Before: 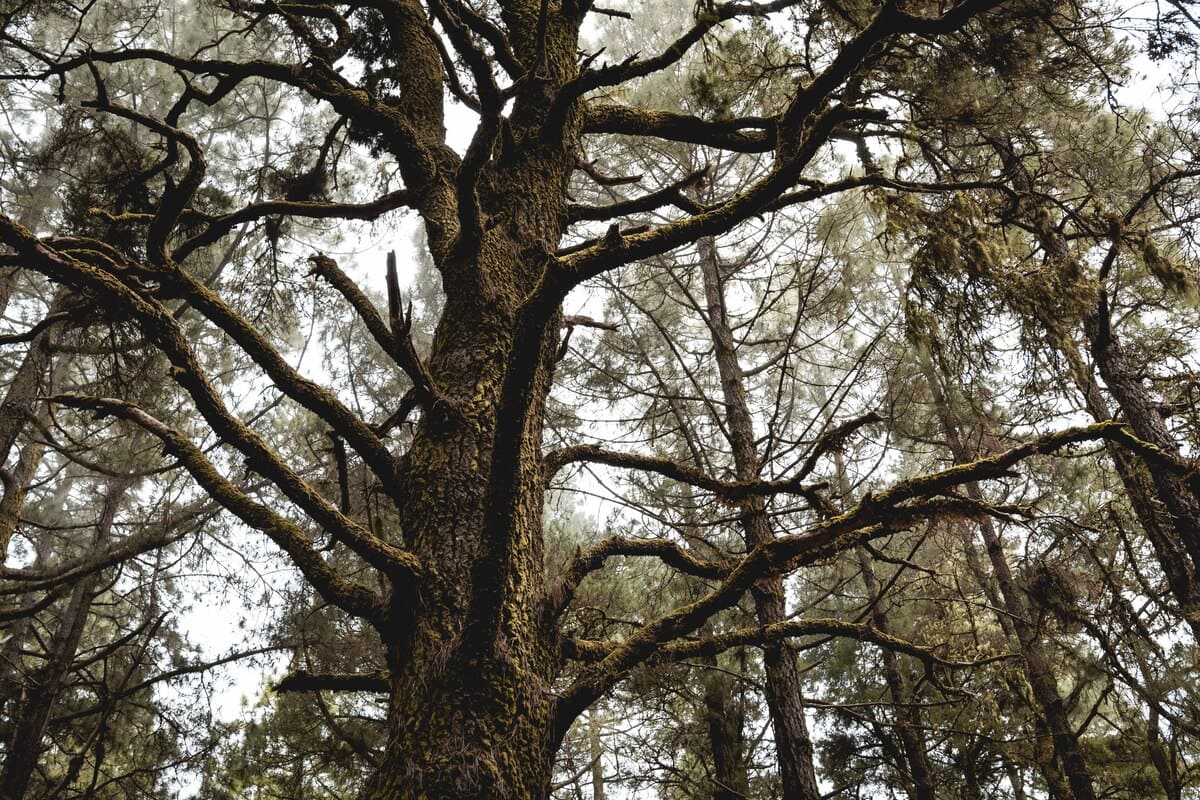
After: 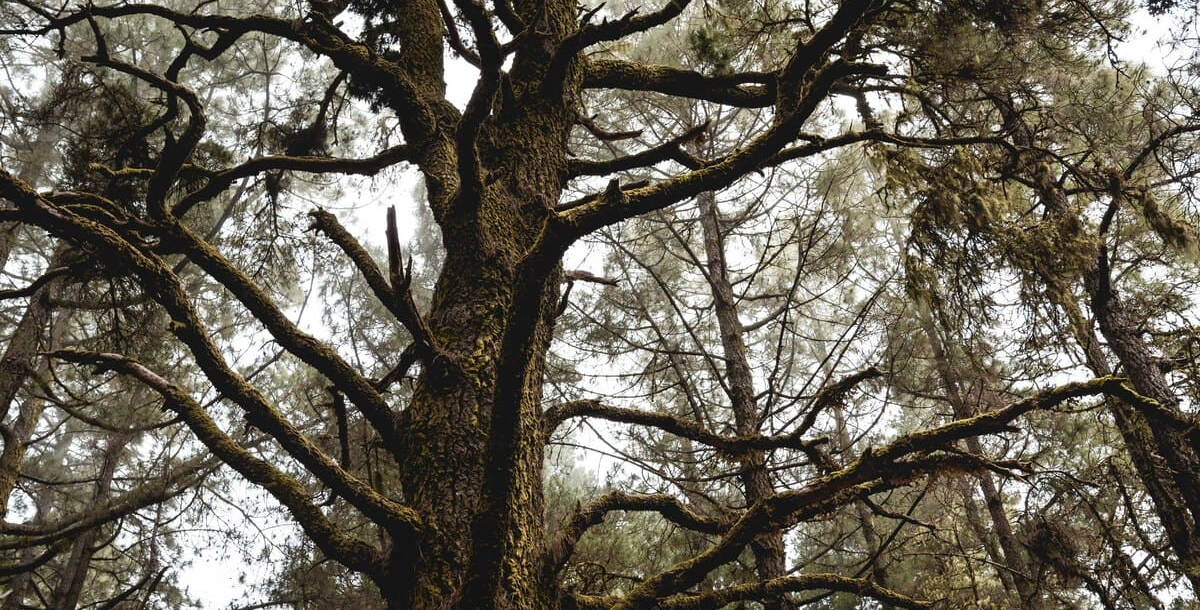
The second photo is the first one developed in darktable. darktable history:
shadows and highlights: shadows -41.27, highlights 62.45, soften with gaussian
crop: top 5.716%, bottom 18.003%
